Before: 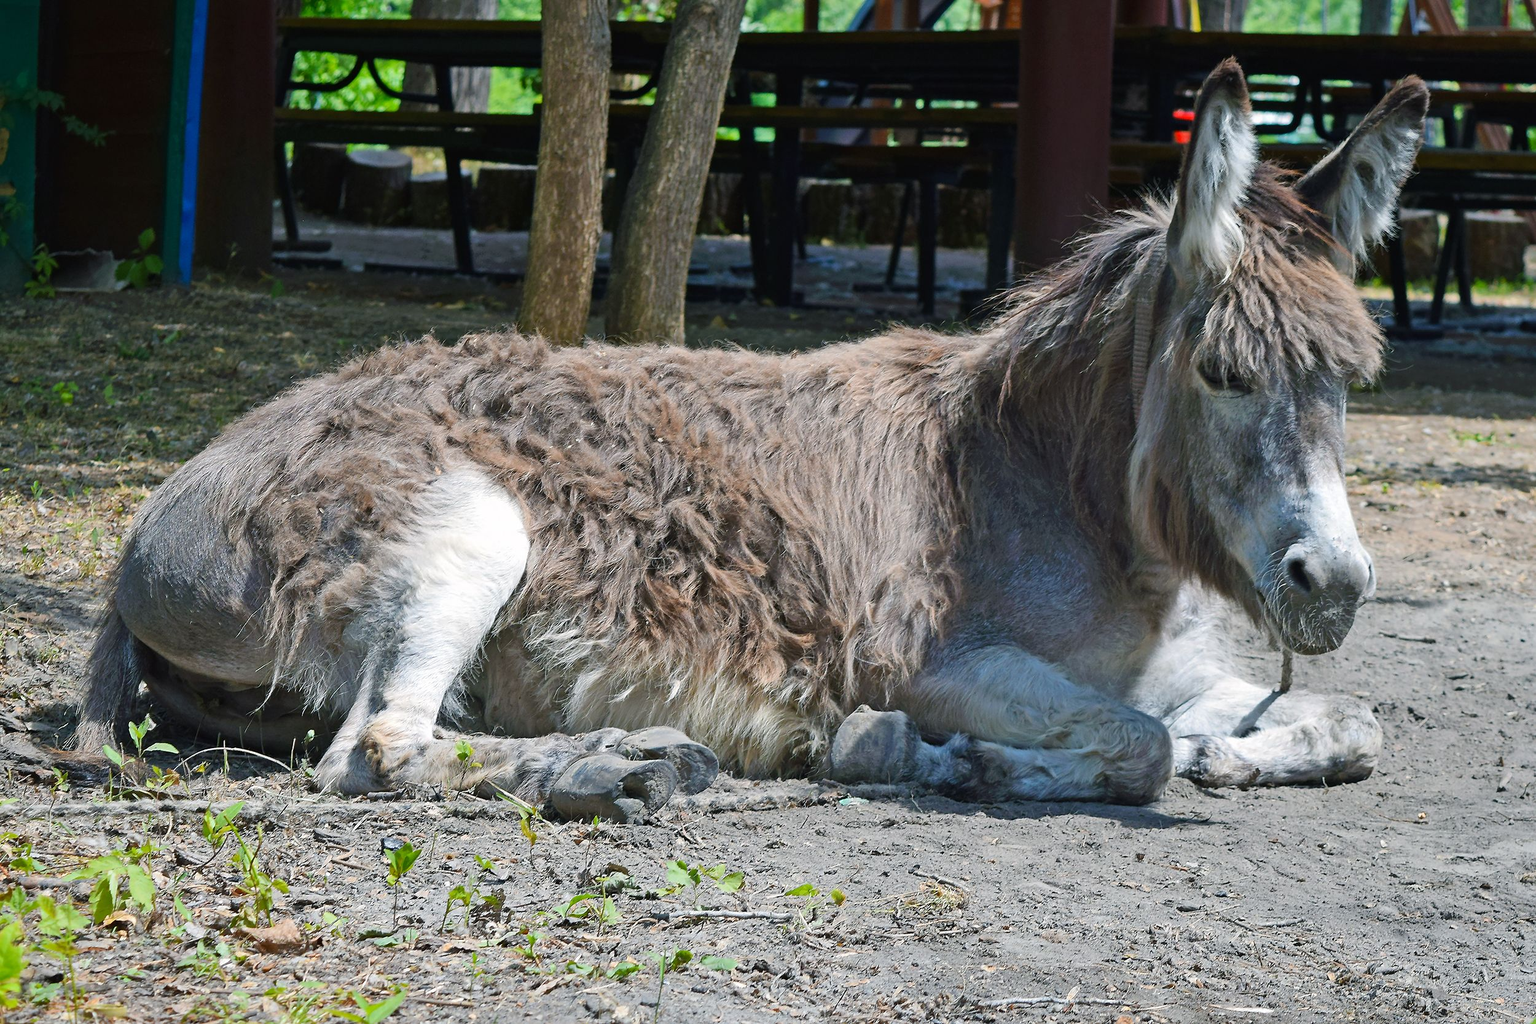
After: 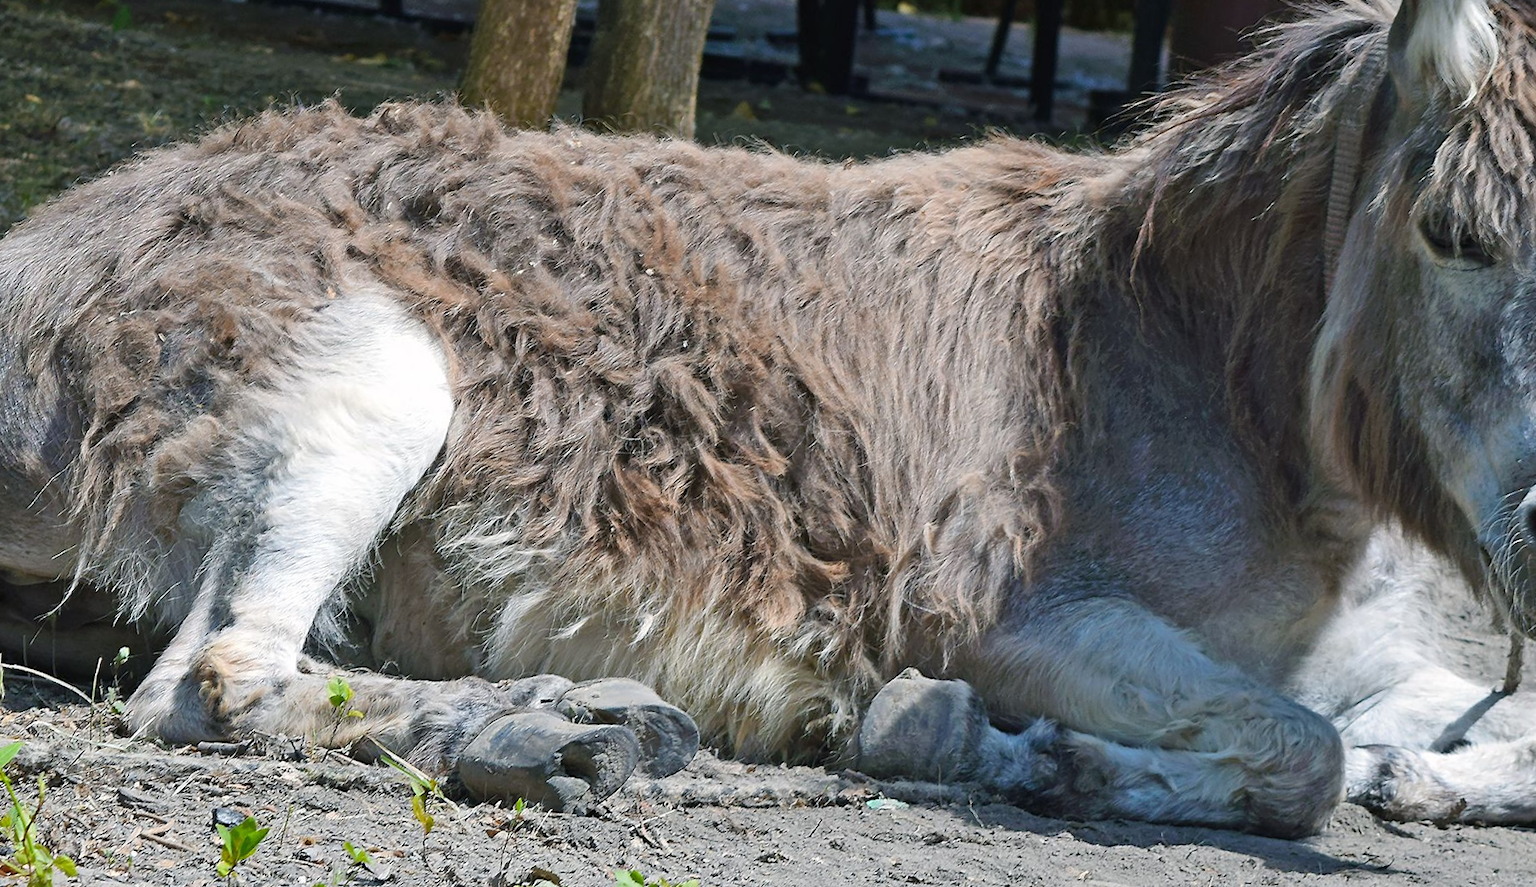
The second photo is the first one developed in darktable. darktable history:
exposure: black level correction 0, exposure 0 EV, compensate highlight preservation false
crop and rotate: angle -4.13°, left 9.776%, top 20.798%, right 12.487%, bottom 11.823%
